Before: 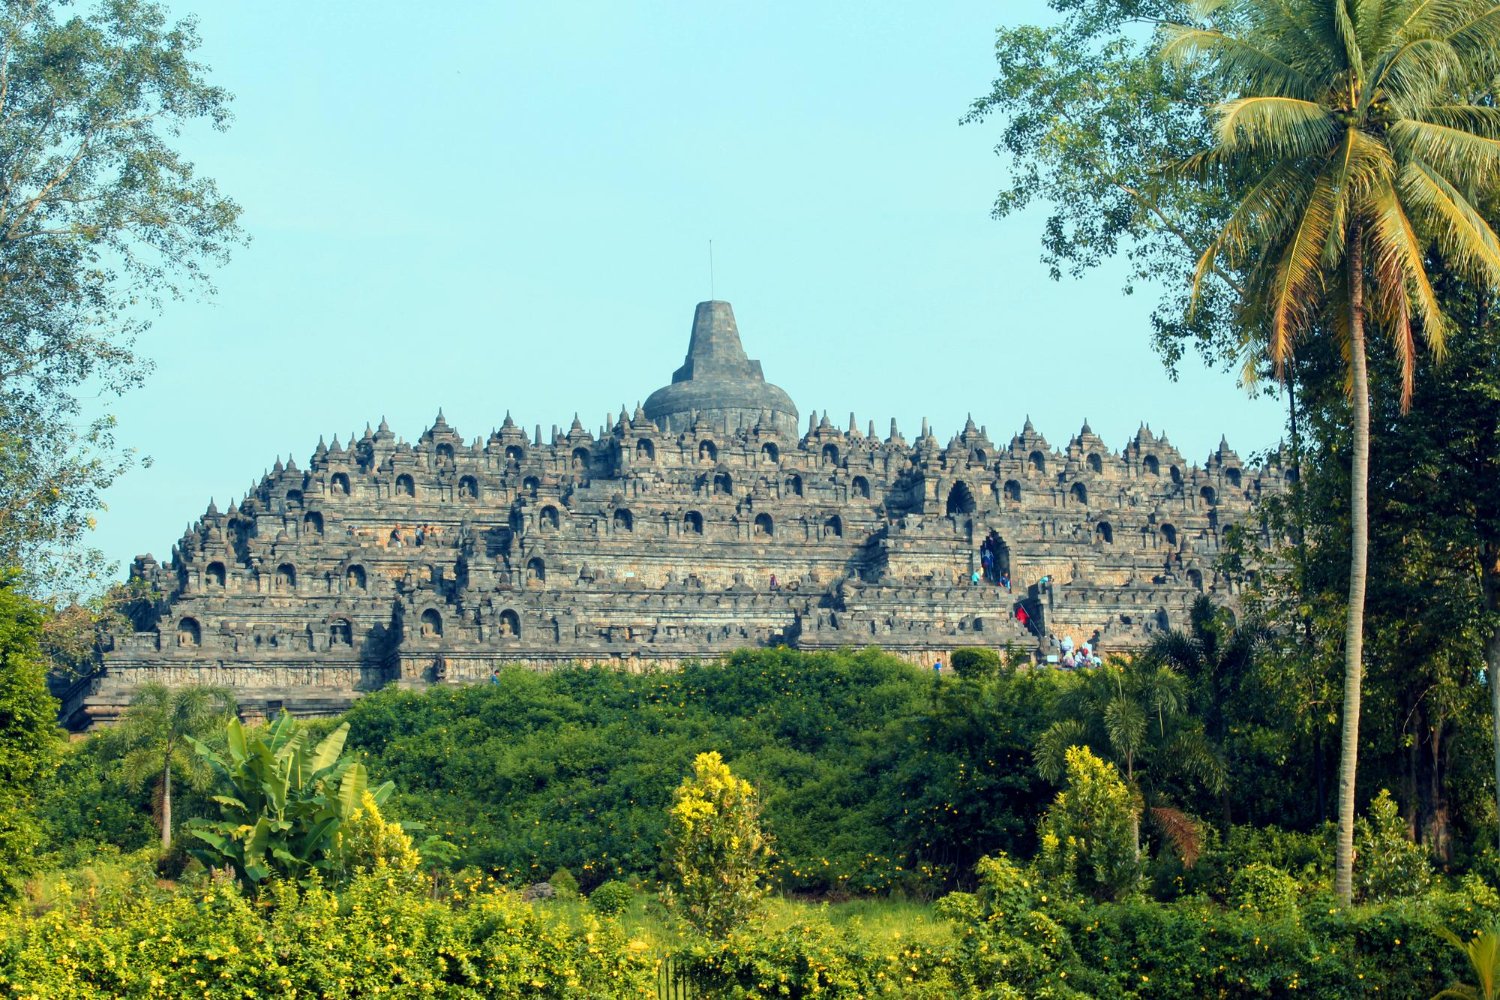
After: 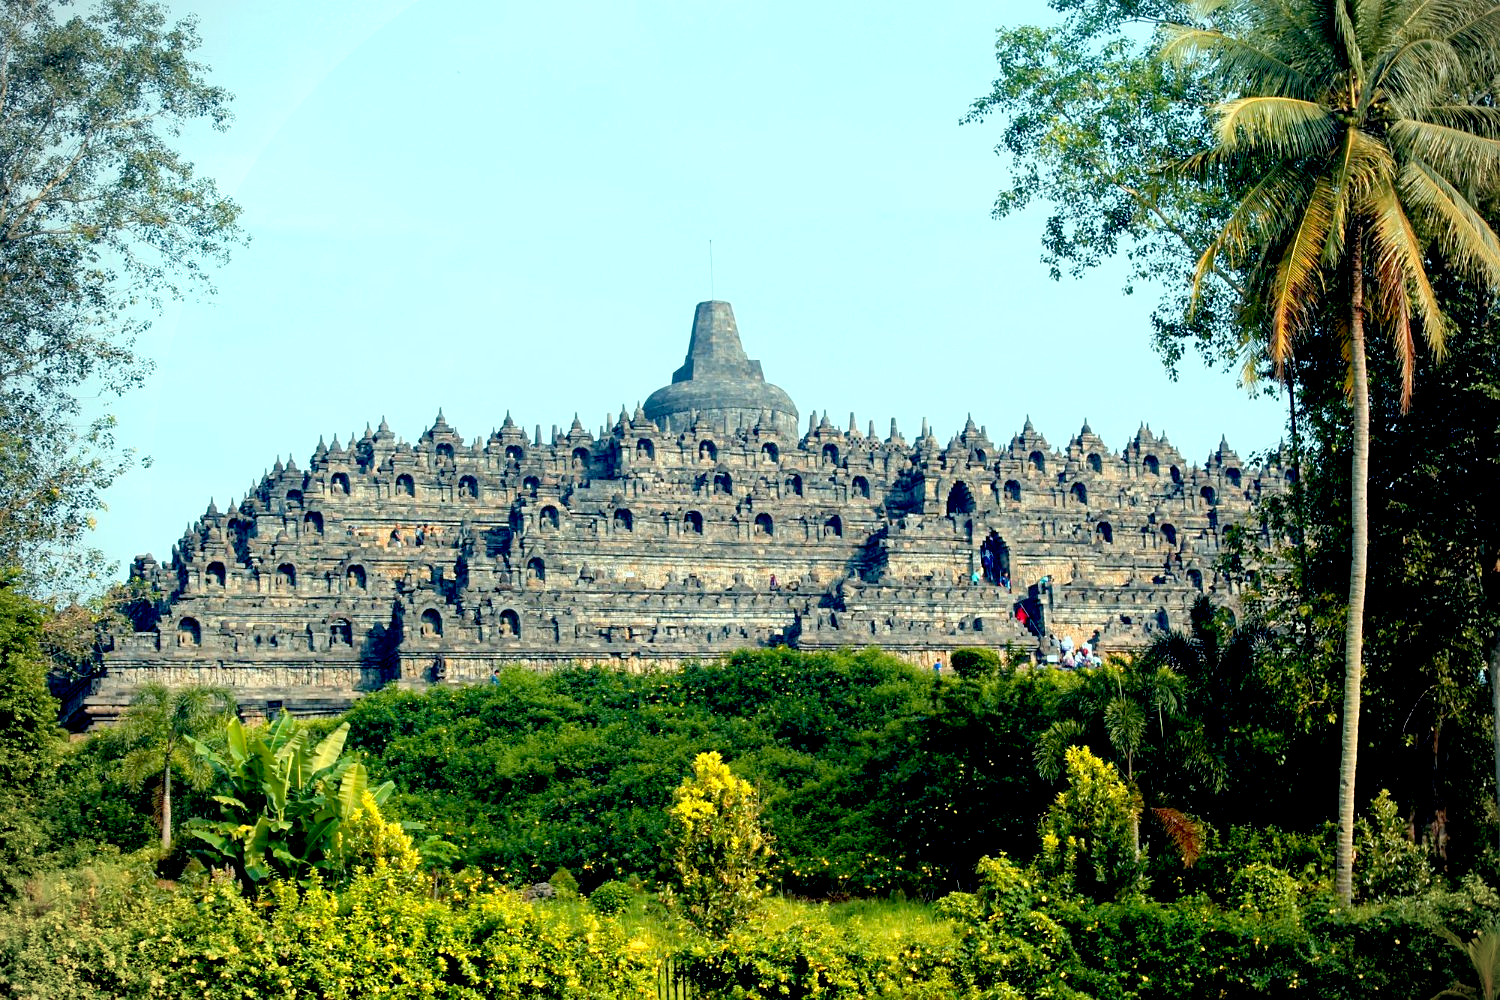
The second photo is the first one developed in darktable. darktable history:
vignetting: unbound false
sharpen: amount 0.211
exposure: black level correction 0.031, exposure 0.303 EV, compensate exposure bias true, compensate highlight preservation false
